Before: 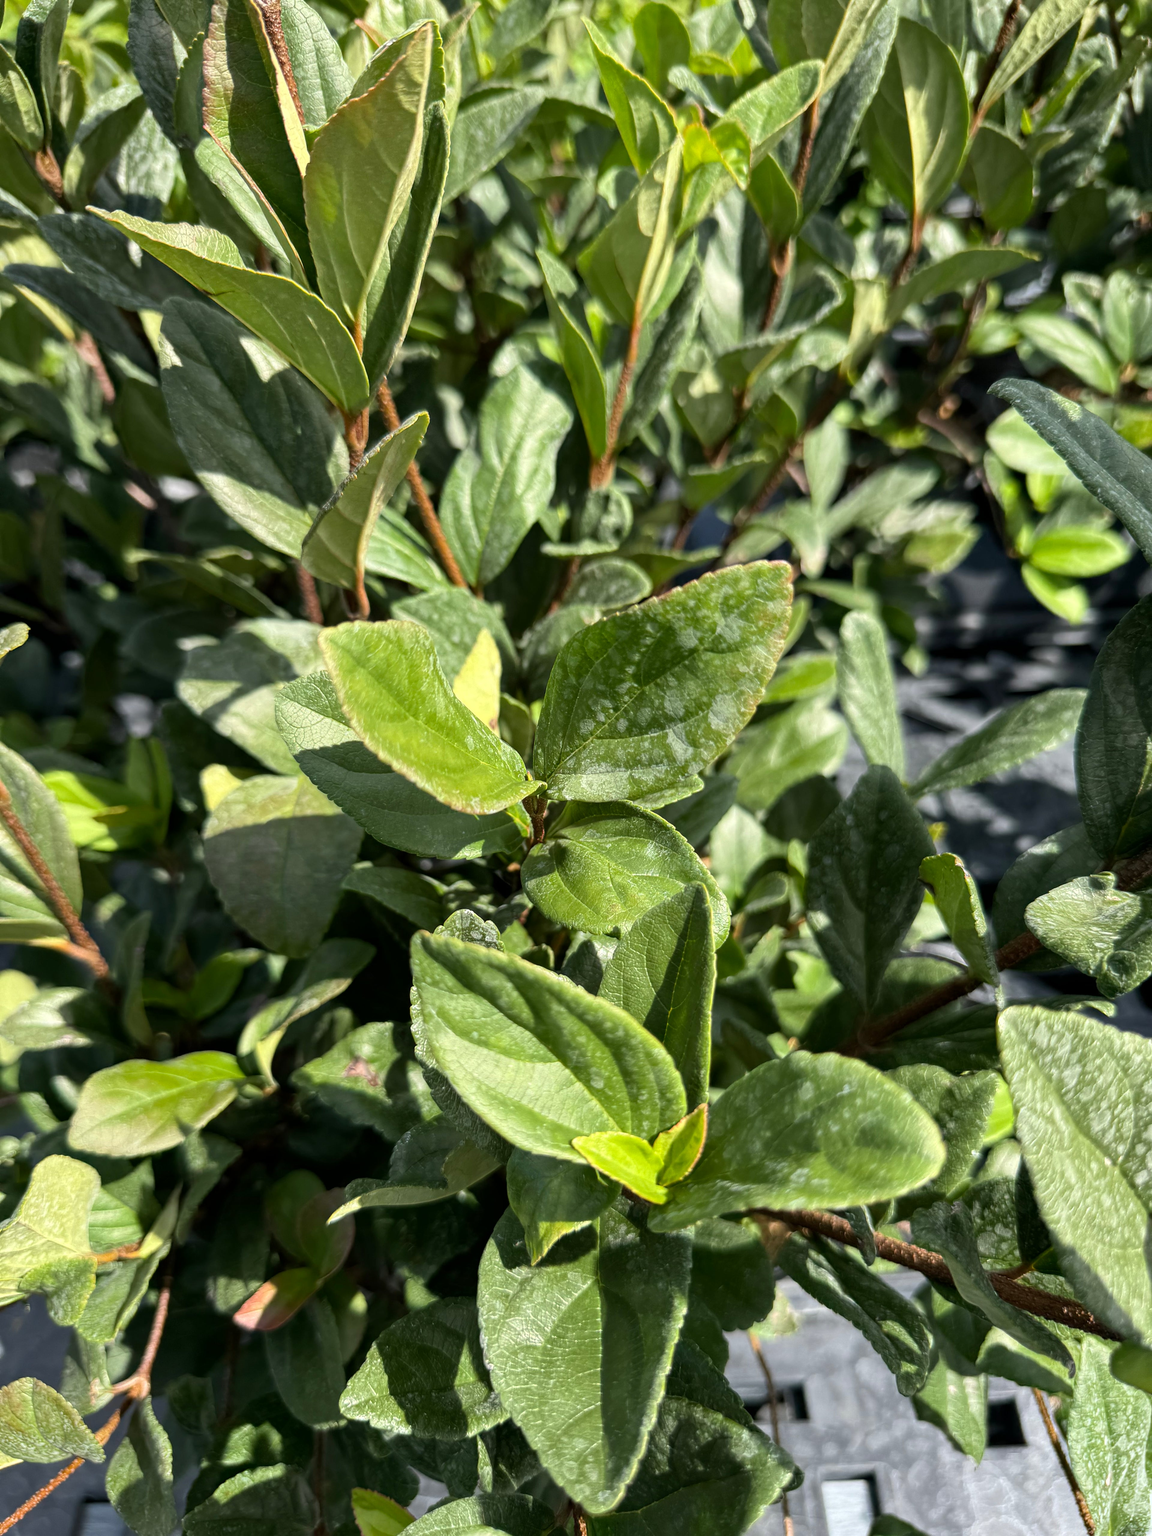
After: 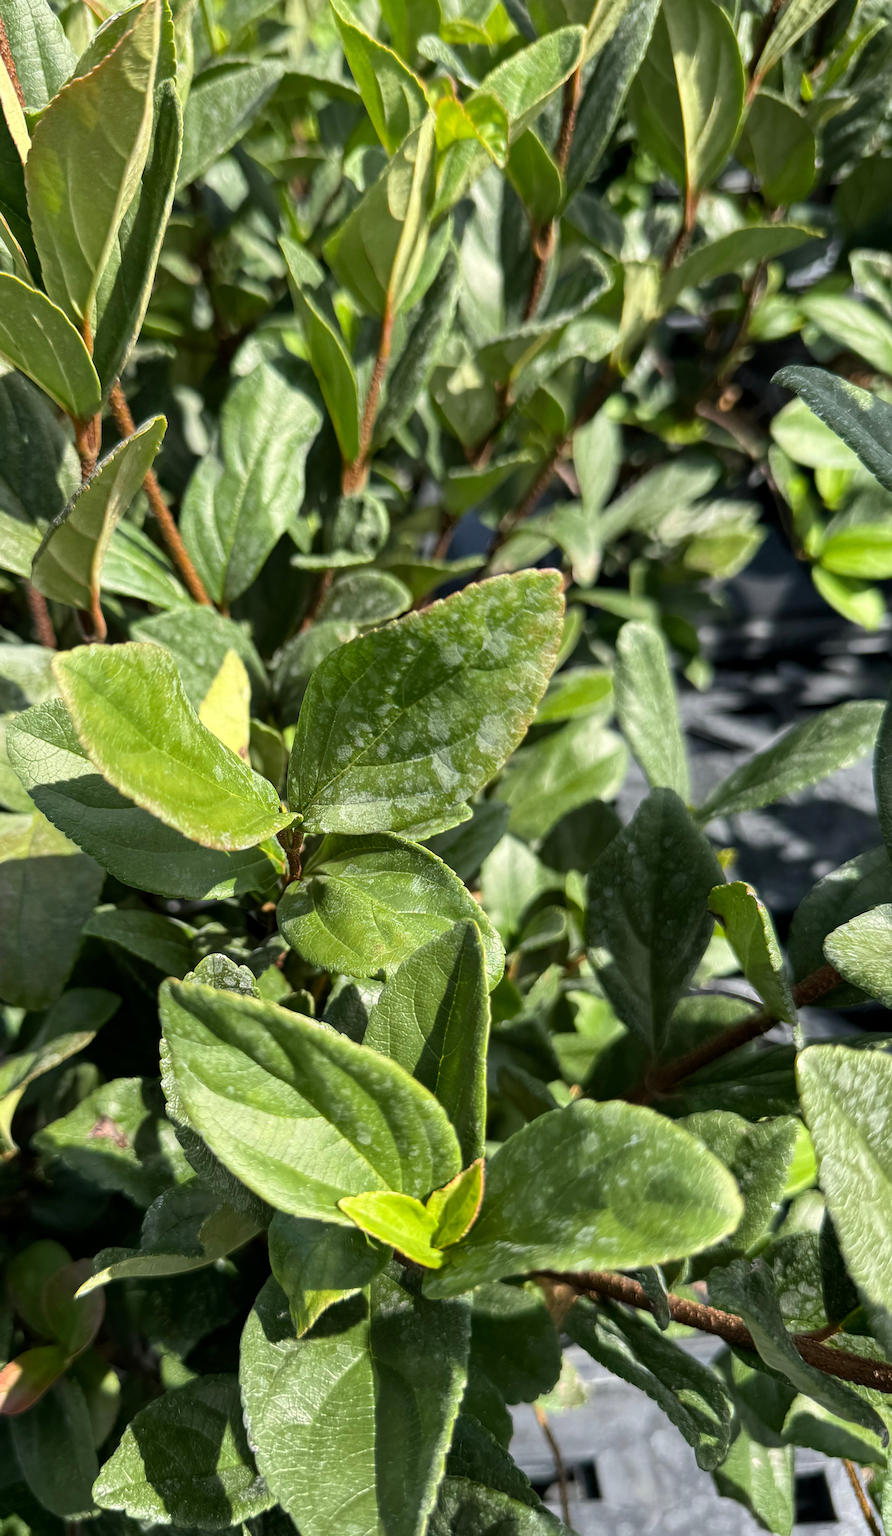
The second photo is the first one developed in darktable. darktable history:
crop and rotate: left 24.034%, top 2.838%, right 6.406%, bottom 6.299%
rotate and perspective: rotation -1.24°, automatic cropping off
